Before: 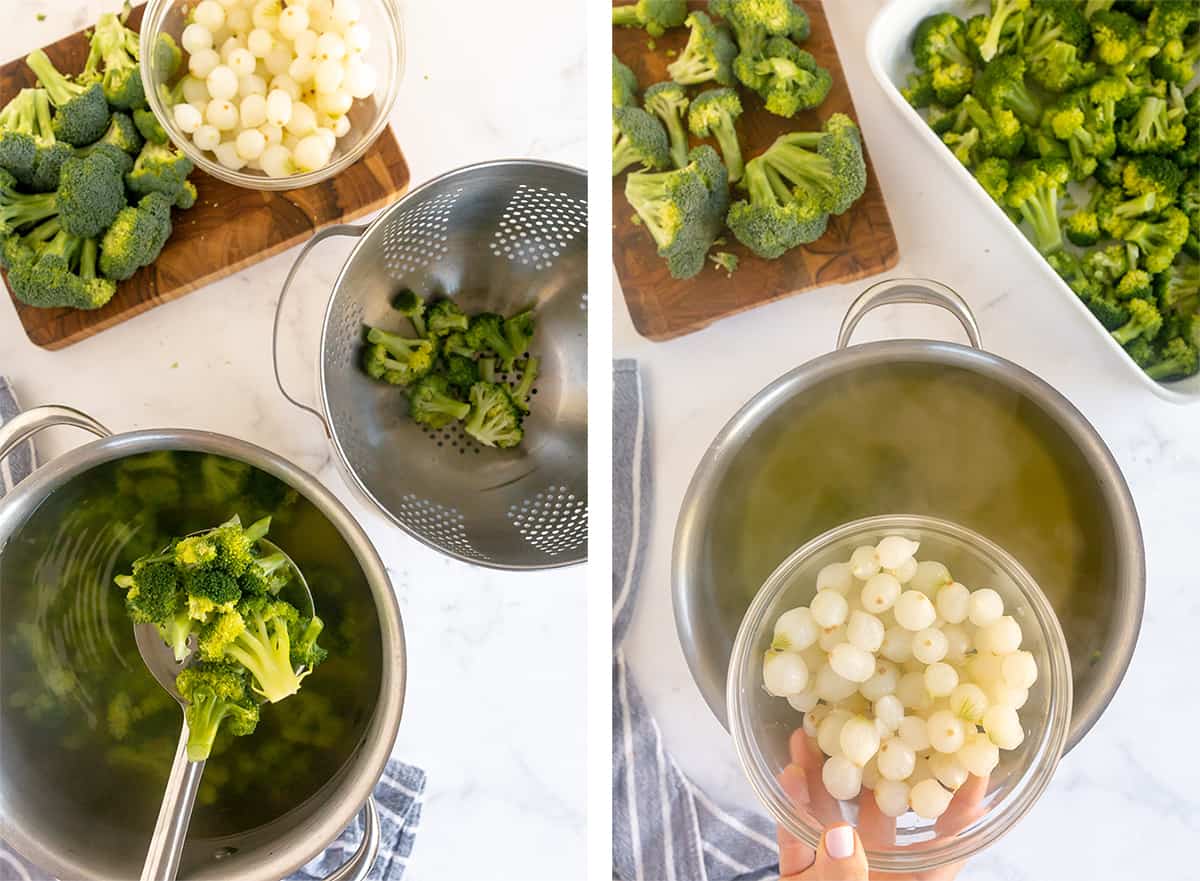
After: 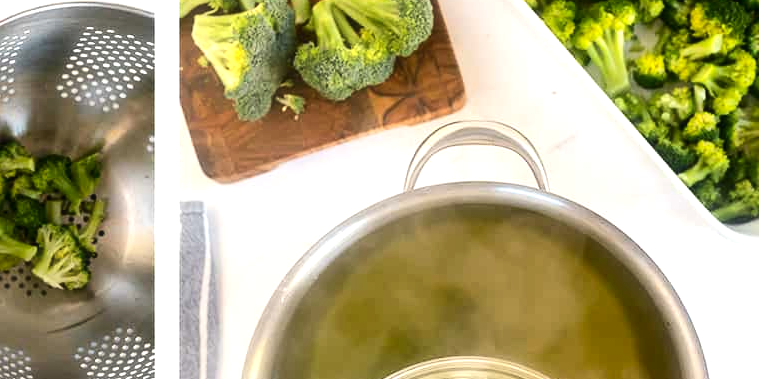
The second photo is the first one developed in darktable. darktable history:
haze removal: strength -0.098, compatibility mode true, adaptive false
exposure: exposure 0.223 EV, compensate exposure bias true, compensate highlight preservation false
contrast brightness saturation: contrast 0.146, brightness -0.007, saturation 0.096
crop: left 36.112%, top 17.944%, right 0.569%, bottom 39.02%
tone equalizer: -8 EV -0.449 EV, -7 EV -0.363 EV, -6 EV -0.342 EV, -5 EV -0.184 EV, -3 EV 0.197 EV, -2 EV 0.306 EV, -1 EV 0.375 EV, +0 EV 0.44 EV, edges refinement/feathering 500, mask exposure compensation -1.57 EV, preserve details no
